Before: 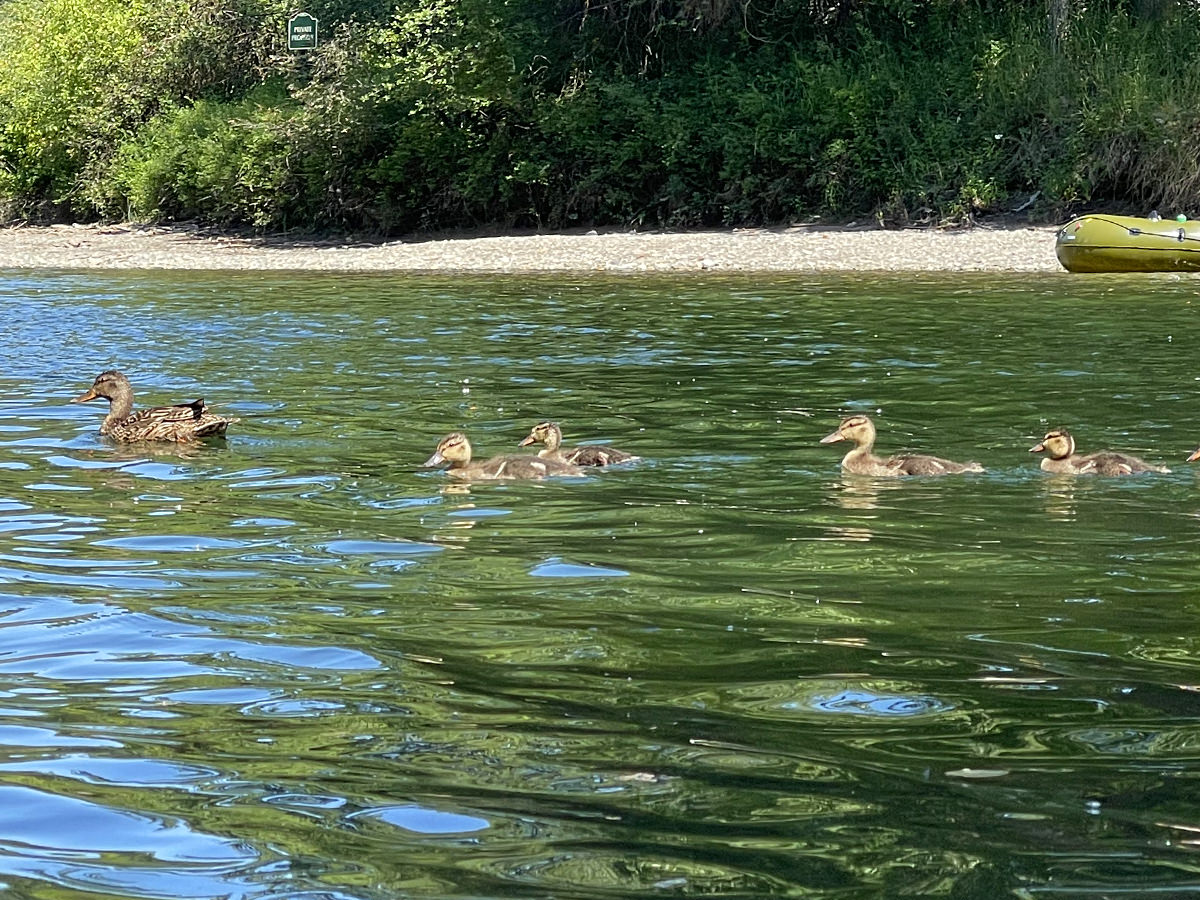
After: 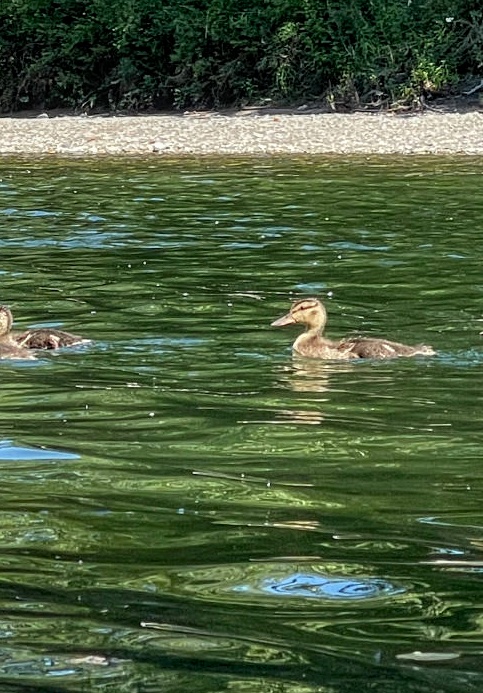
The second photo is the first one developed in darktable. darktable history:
crop: left 45.759%, top 13.009%, right 13.959%, bottom 9.972%
local contrast: detail 130%
exposure: exposure -0.151 EV, compensate exposure bias true, compensate highlight preservation false
contrast brightness saturation: saturation -0.069
